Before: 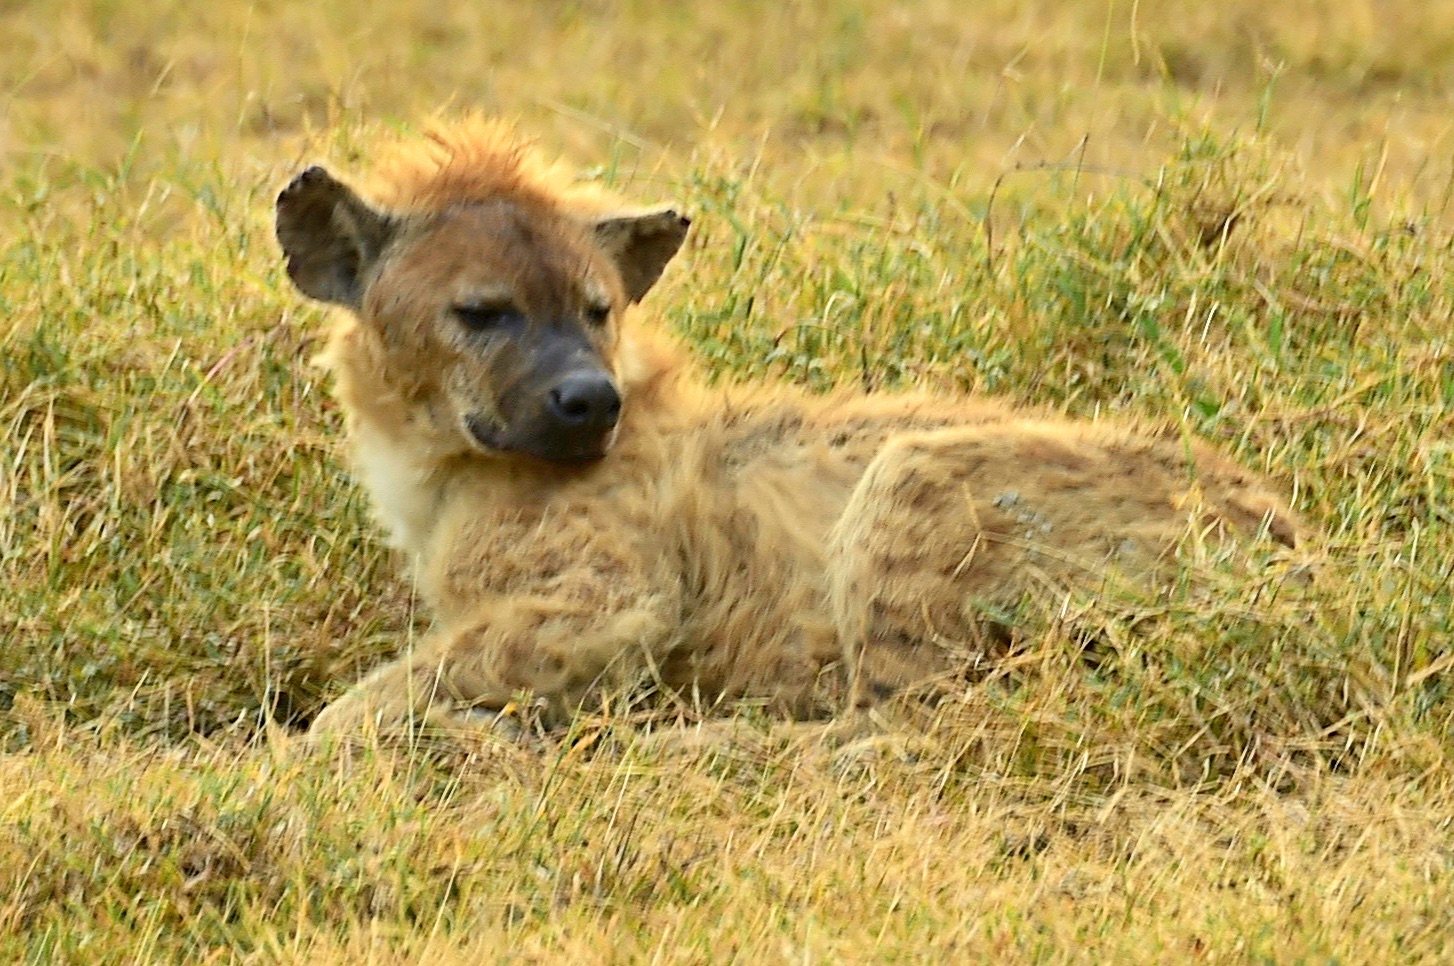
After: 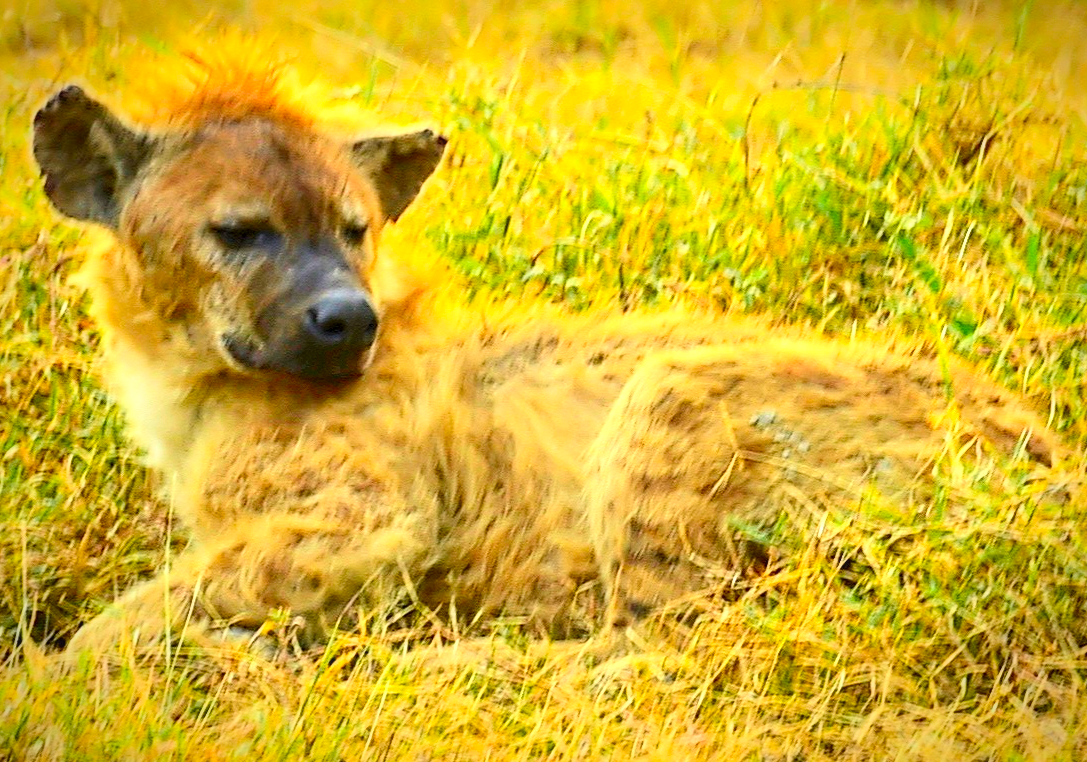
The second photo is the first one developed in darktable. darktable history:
local contrast: on, module defaults
vignetting: saturation 0.032, automatic ratio true
exposure: exposure 0.266 EV, compensate highlight preservation false
crop: left 16.759%, top 8.427%, right 8.453%, bottom 12.617%
contrast brightness saturation: contrast 0.202, brightness 0.193, saturation 0.801
